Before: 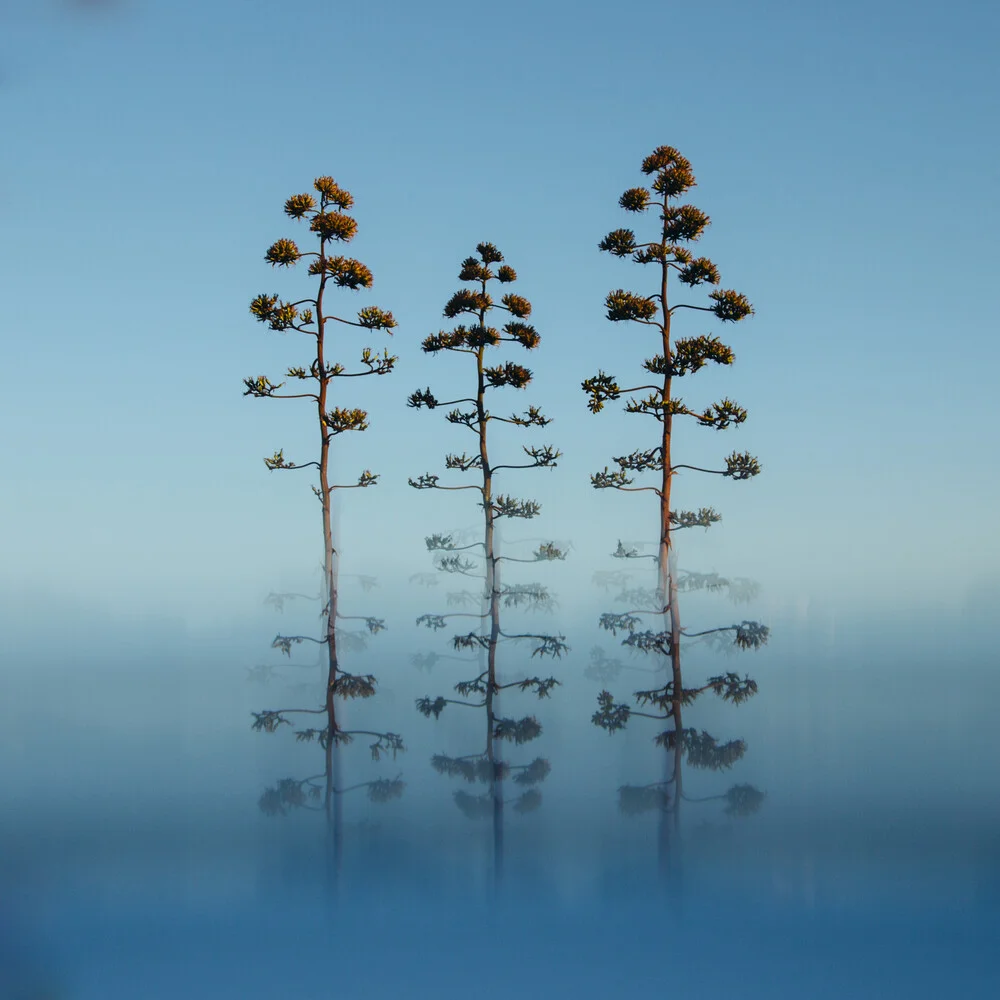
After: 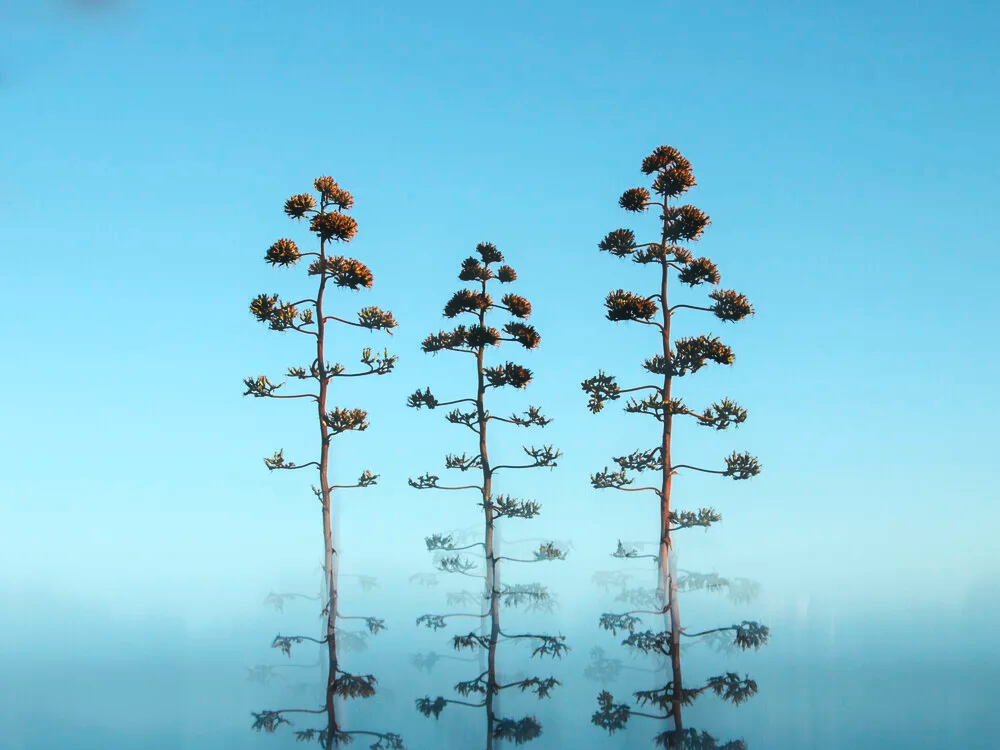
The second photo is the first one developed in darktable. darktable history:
haze removal: strength -0.1, adaptive false
tone equalizer: -8 EV -0.75 EV, -7 EV -0.7 EV, -6 EV -0.6 EV, -5 EV -0.4 EV, -3 EV 0.4 EV, -2 EV 0.6 EV, -1 EV 0.7 EV, +0 EV 0.75 EV, edges refinement/feathering 500, mask exposure compensation -1.57 EV, preserve details no
crop: bottom 24.988%
